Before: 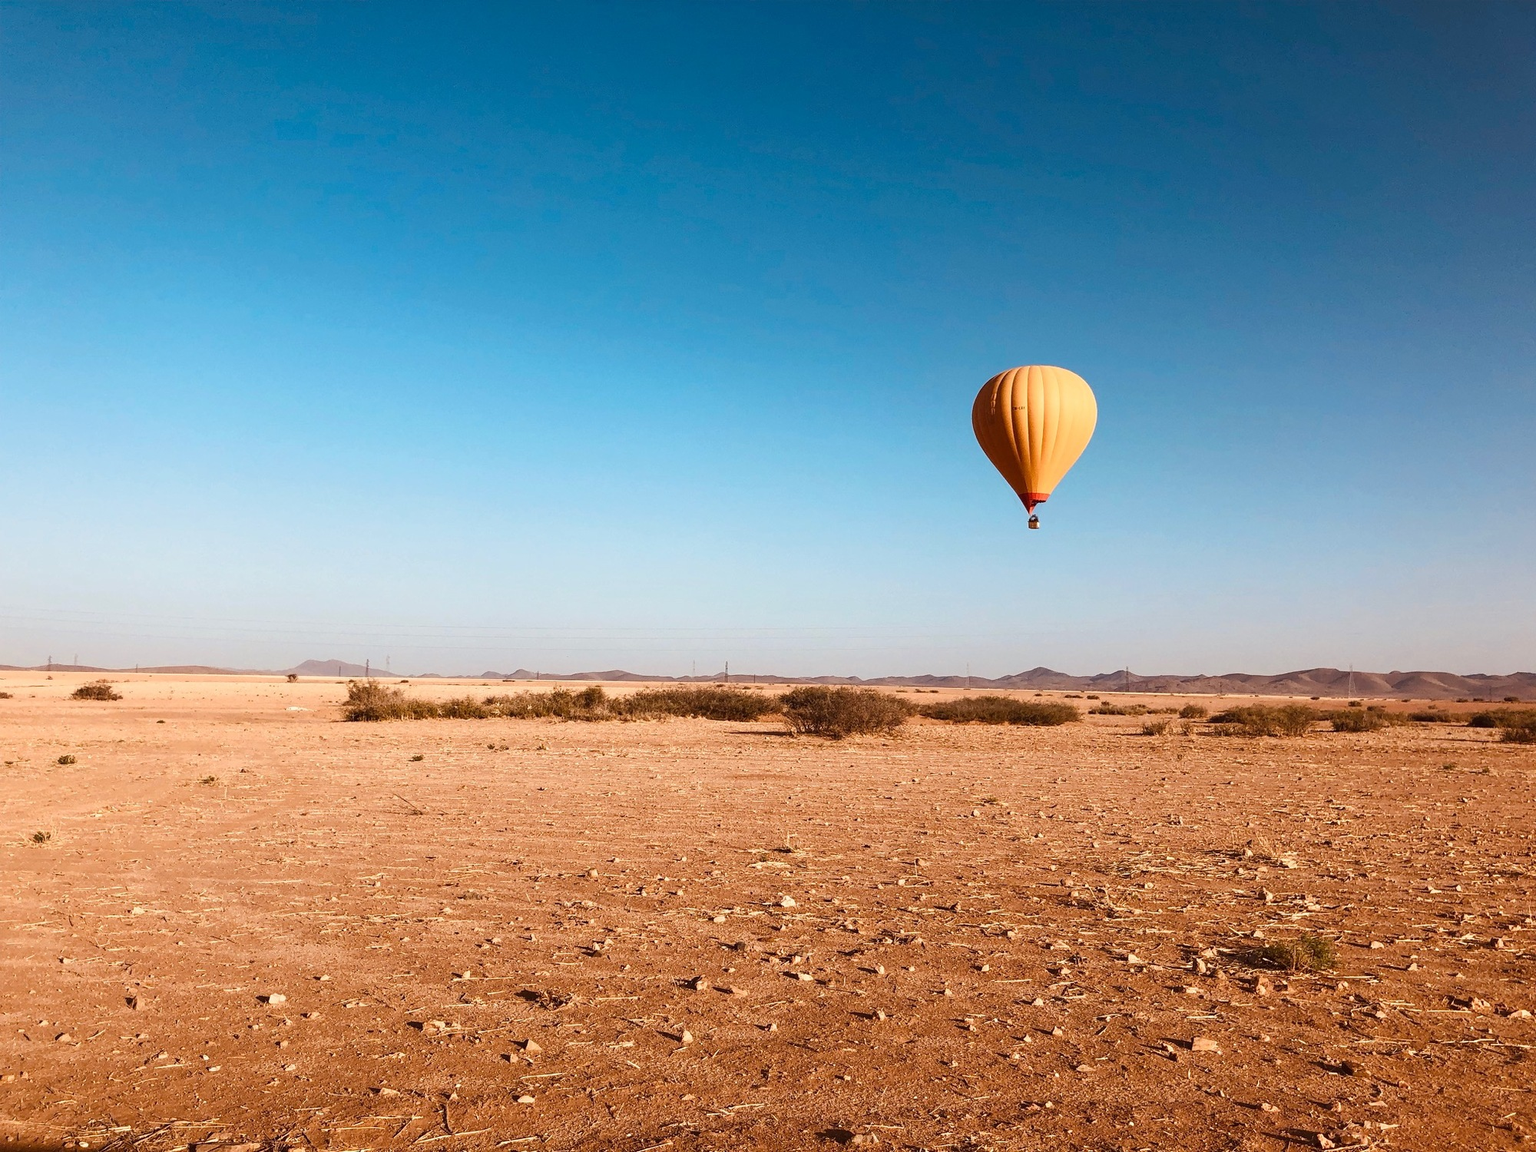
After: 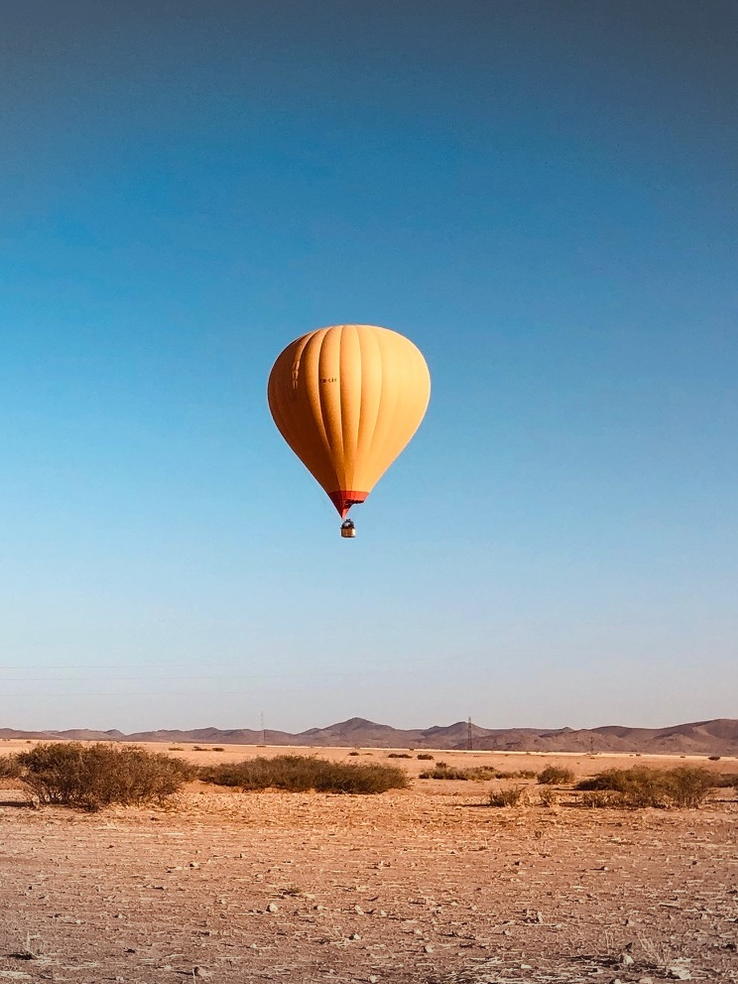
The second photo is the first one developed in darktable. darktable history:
crop and rotate: left 49.936%, top 10.094%, right 13.136%, bottom 24.256%
vignetting: fall-off start 100%, brightness -0.282, width/height ratio 1.31
bloom: size 3%, threshold 100%, strength 0%
